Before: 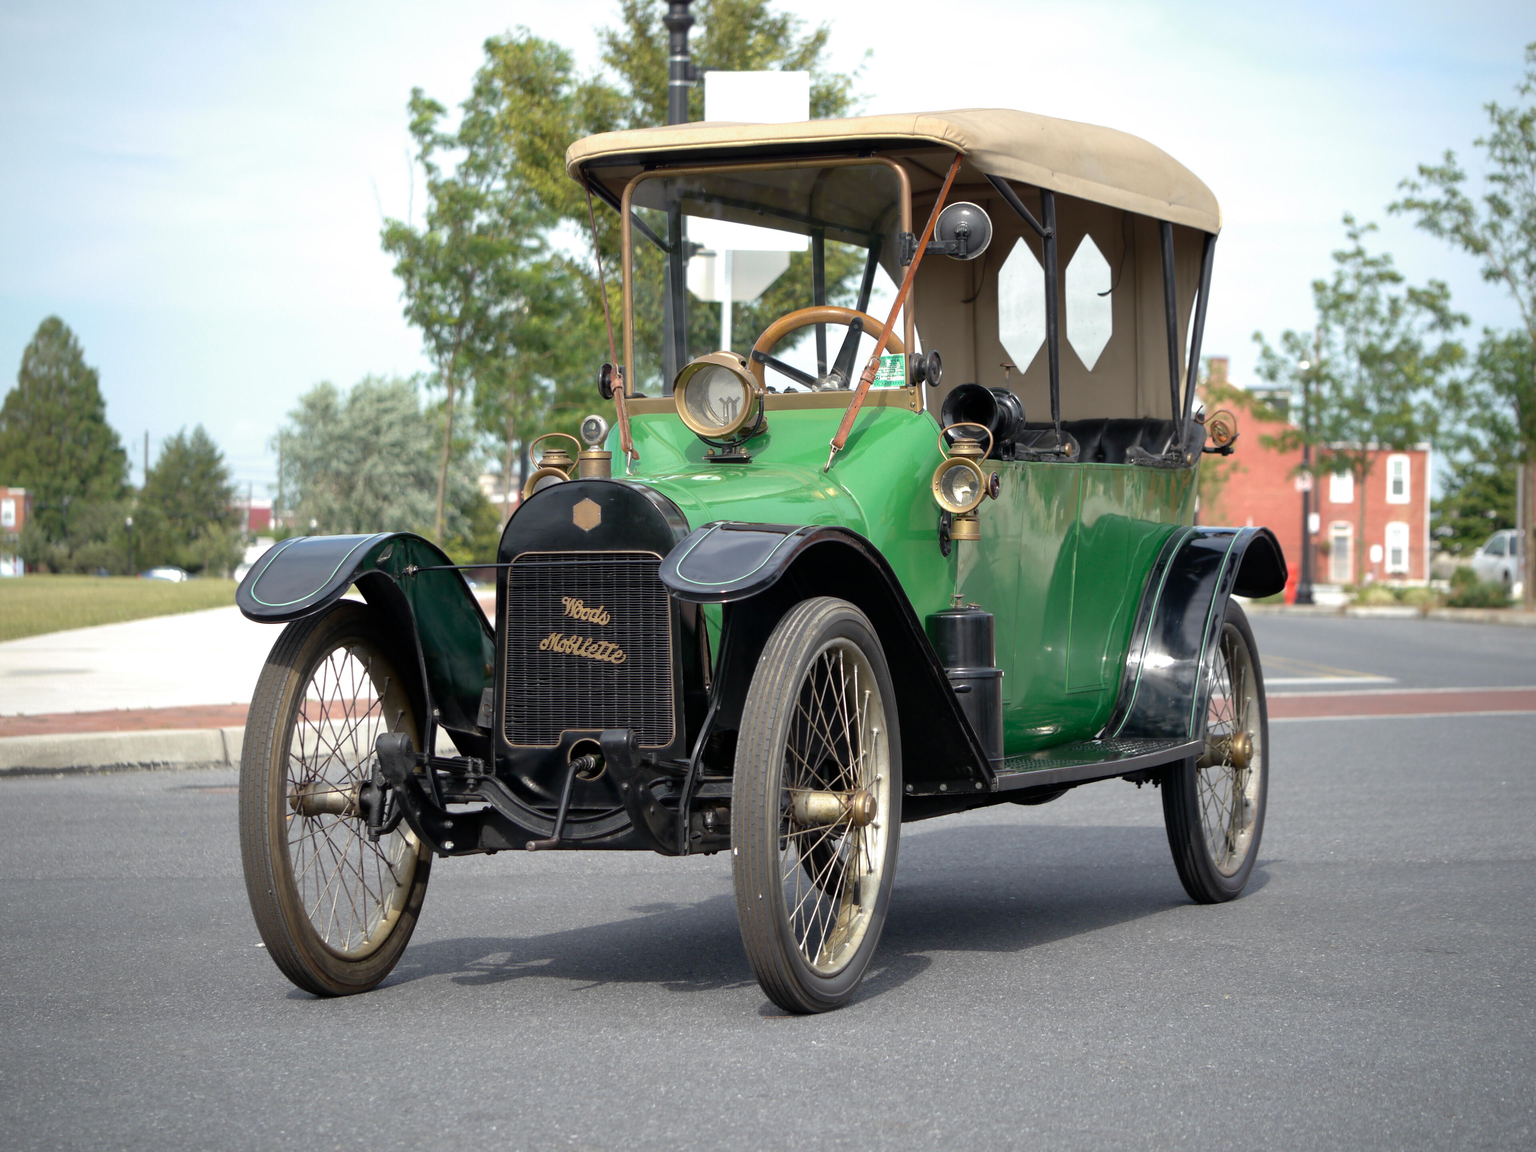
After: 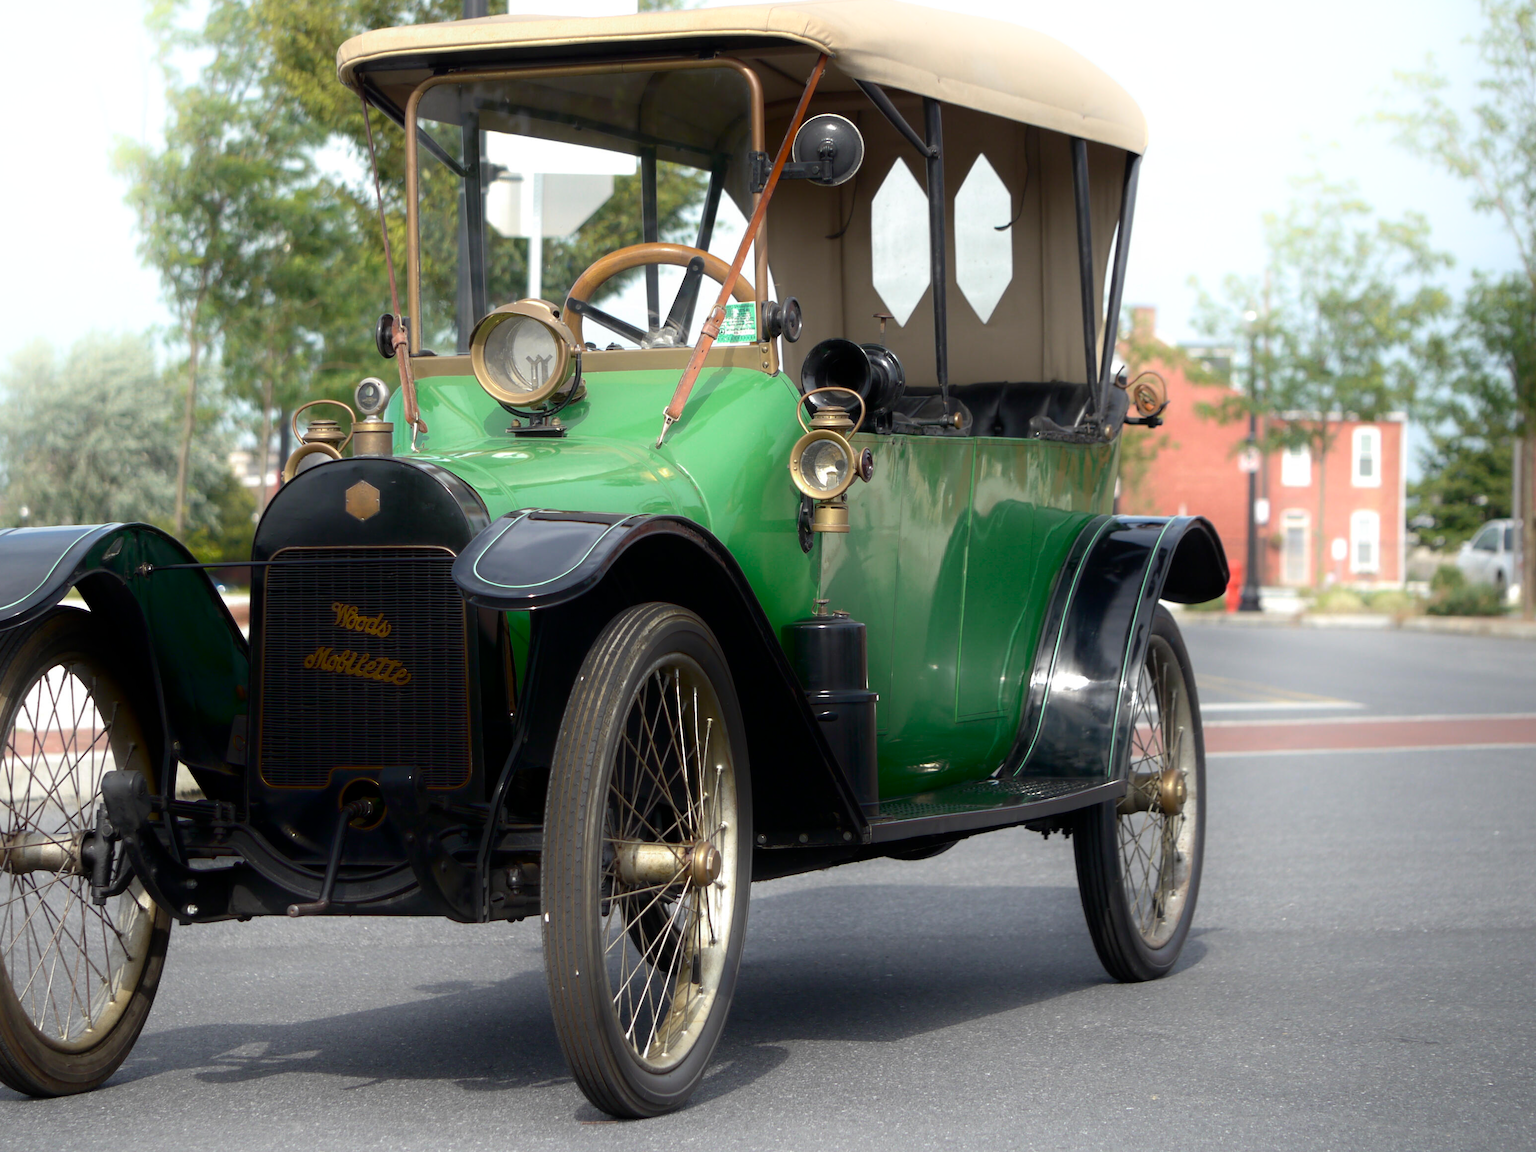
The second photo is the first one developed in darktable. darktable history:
crop: left 19.159%, top 9.58%, bottom 9.58%
shadows and highlights: shadows -90, highlights 90, soften with gaussian
